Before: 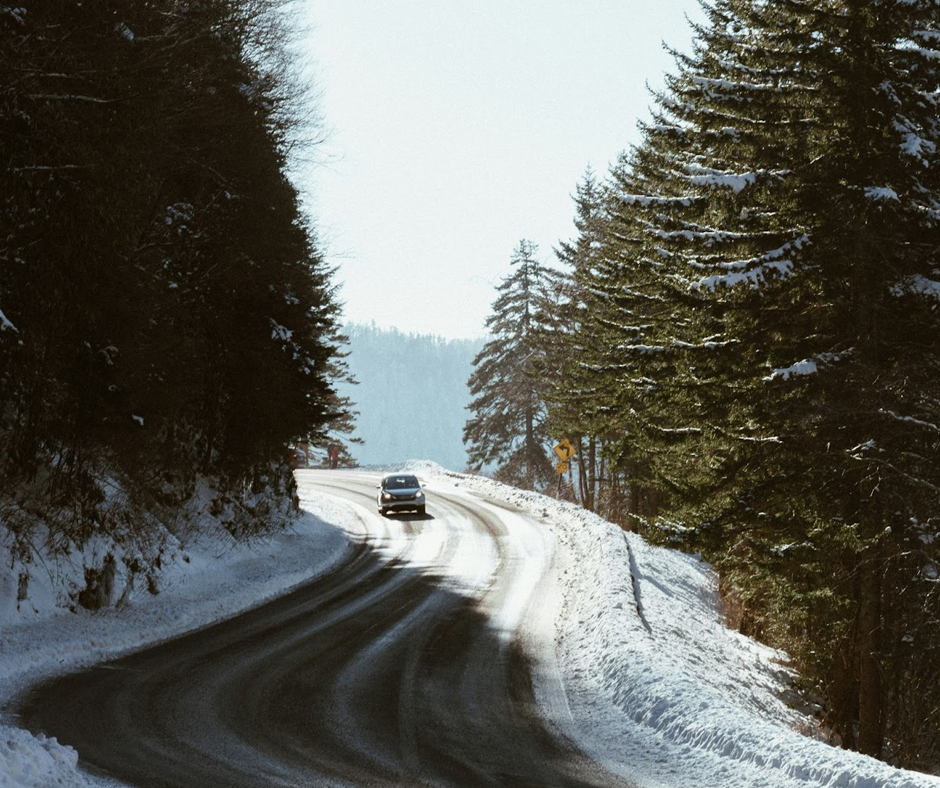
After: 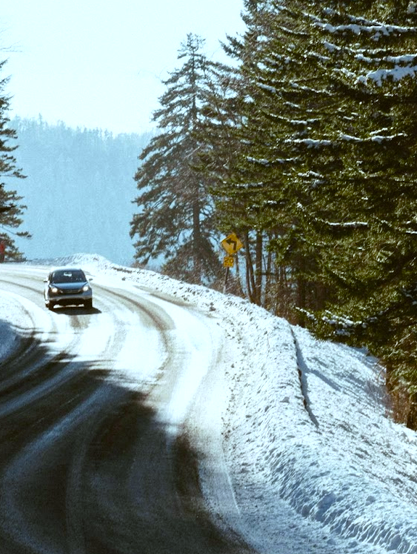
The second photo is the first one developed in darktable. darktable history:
color balance rgb: linear chroma grading › shadows 16%, perceptual saturation grading › global saturation 8%, perceptual saturation grading › shadows 4%, perceptual brilliance grading › global brilliance 2%, perceptual brilliance grading › highlights 8%, perceptual brilliance grading › shadows -4%, global vibrance 16%, saturation formula JzAzBz (2021)
white balance: red 0.925, blue 1.046
crop: left 35.432%, top 26.233%, right 20.145%, bottom 3.432%
